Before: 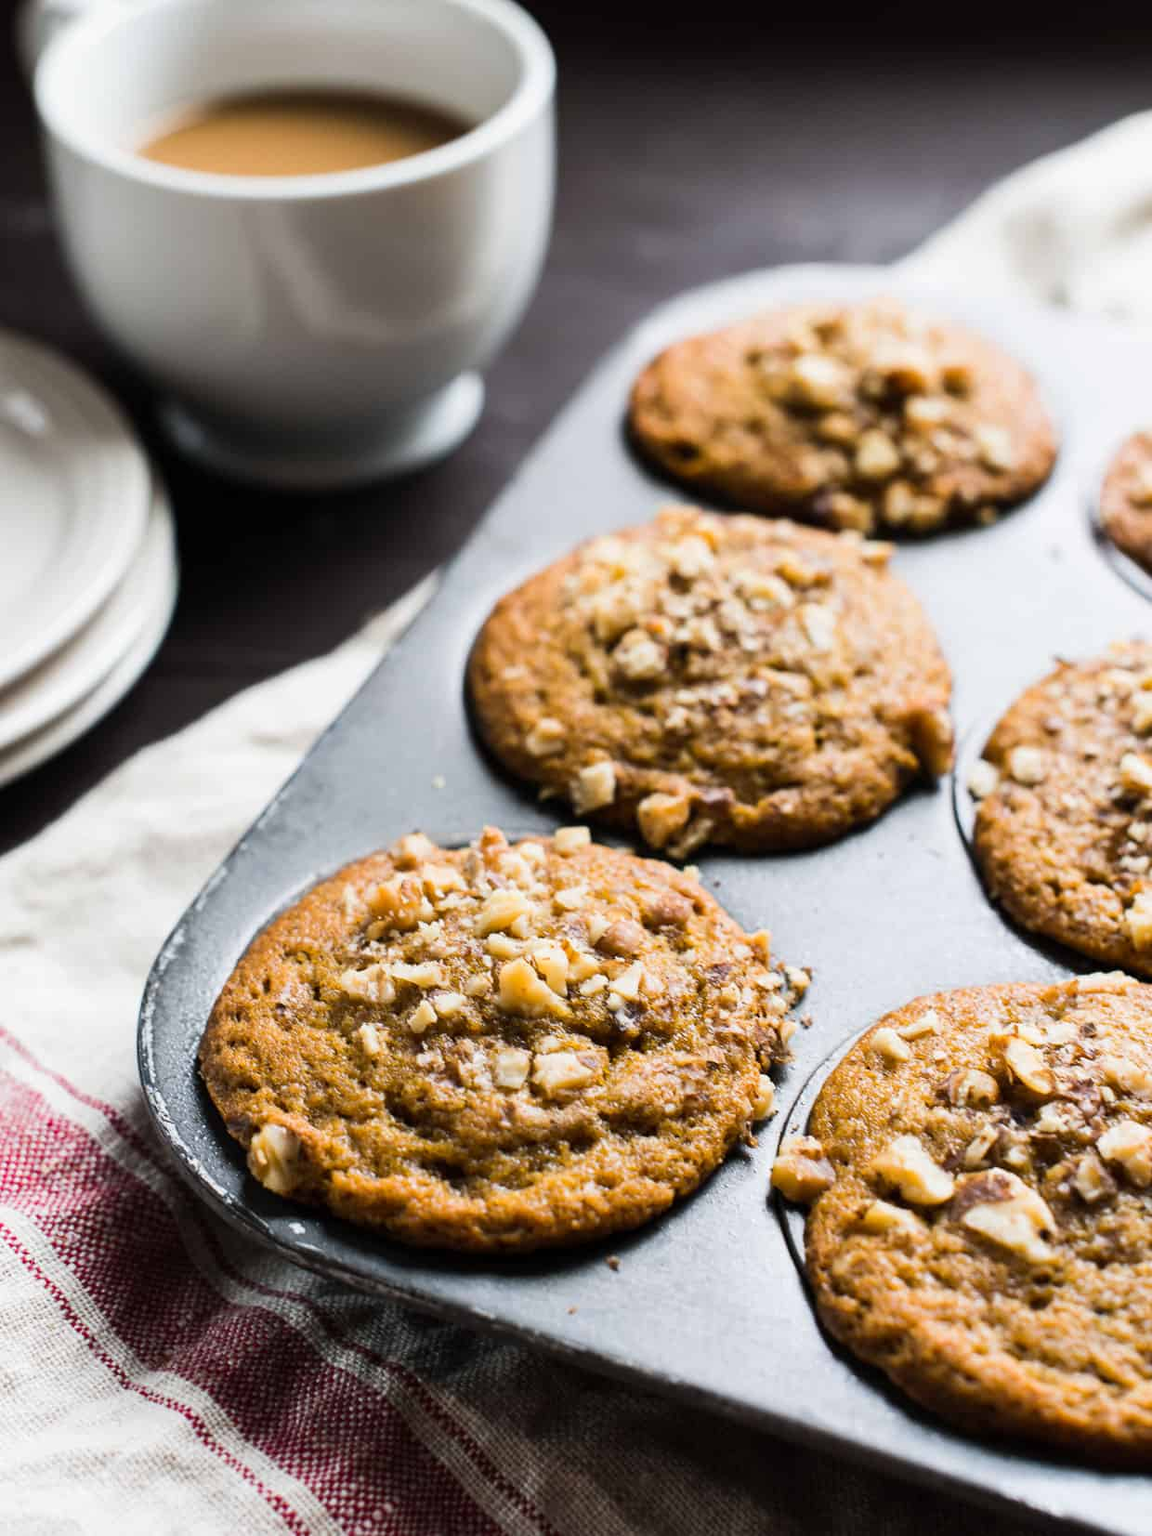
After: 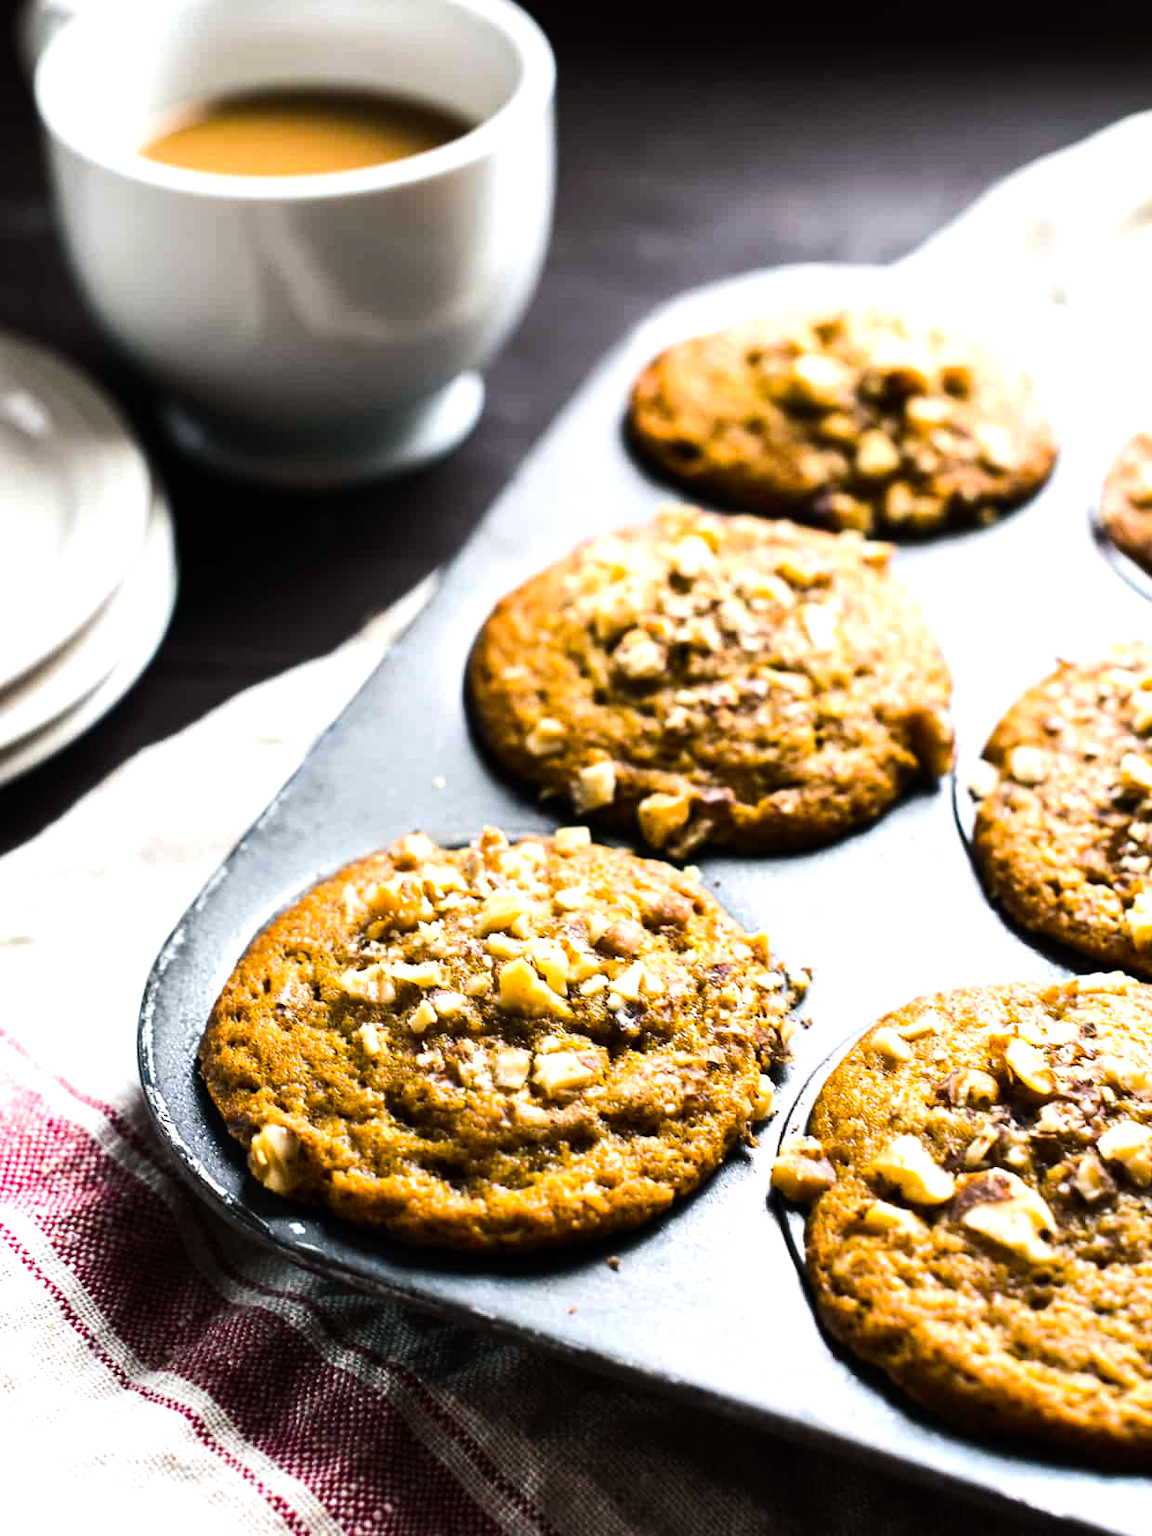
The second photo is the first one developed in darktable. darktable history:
color balance rgb: shadows lift › luminance -4.982%, shadows lift › chroma 1.147%, shadows lift › hue 219.06°, perceptual saturation grading › global saturation 25.688%
exposure: compensate exposure bias true, compensate highlight preservation false
tone equalizer: -8 EV -0.721 EV, -7 EV -0.682 EV, -6 EV -0.564 EV, -5 EV -0.394 EV, -3 EV 0.377 EV, -2 EV 0.6 EV, -1 EV 0.679 EV, +0 EV 0.755 EV, edges refinement/feathering 500, mask exposure compensation -1.57 EV, preserve details no
